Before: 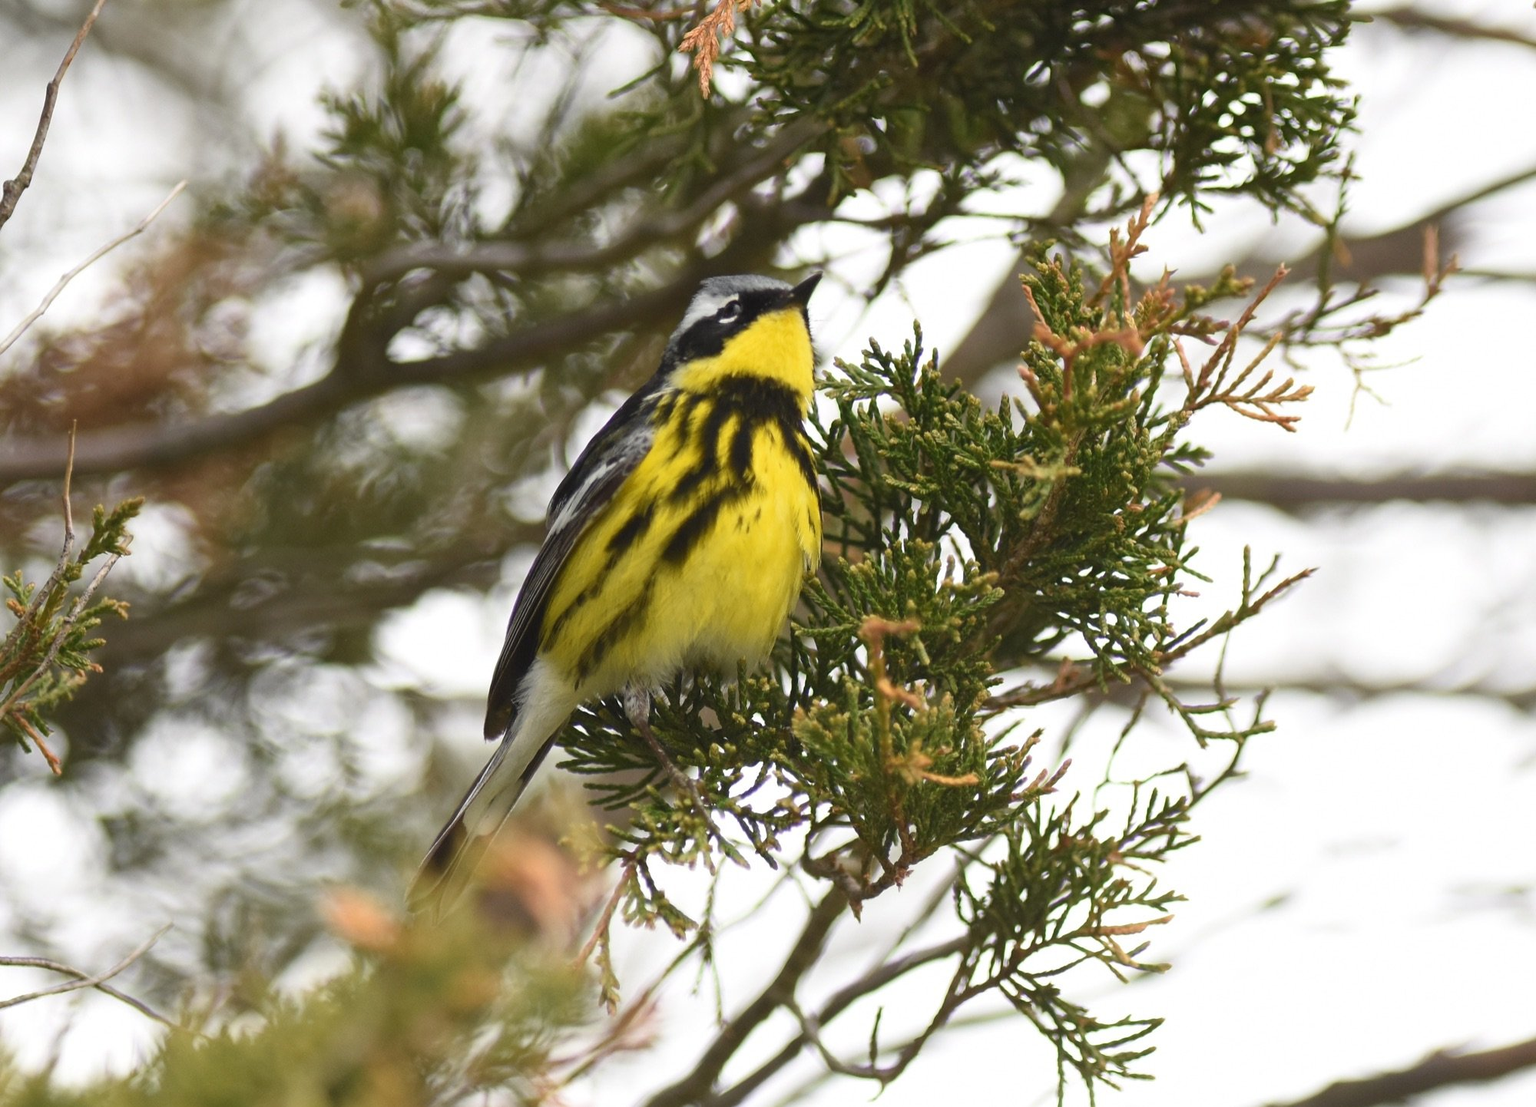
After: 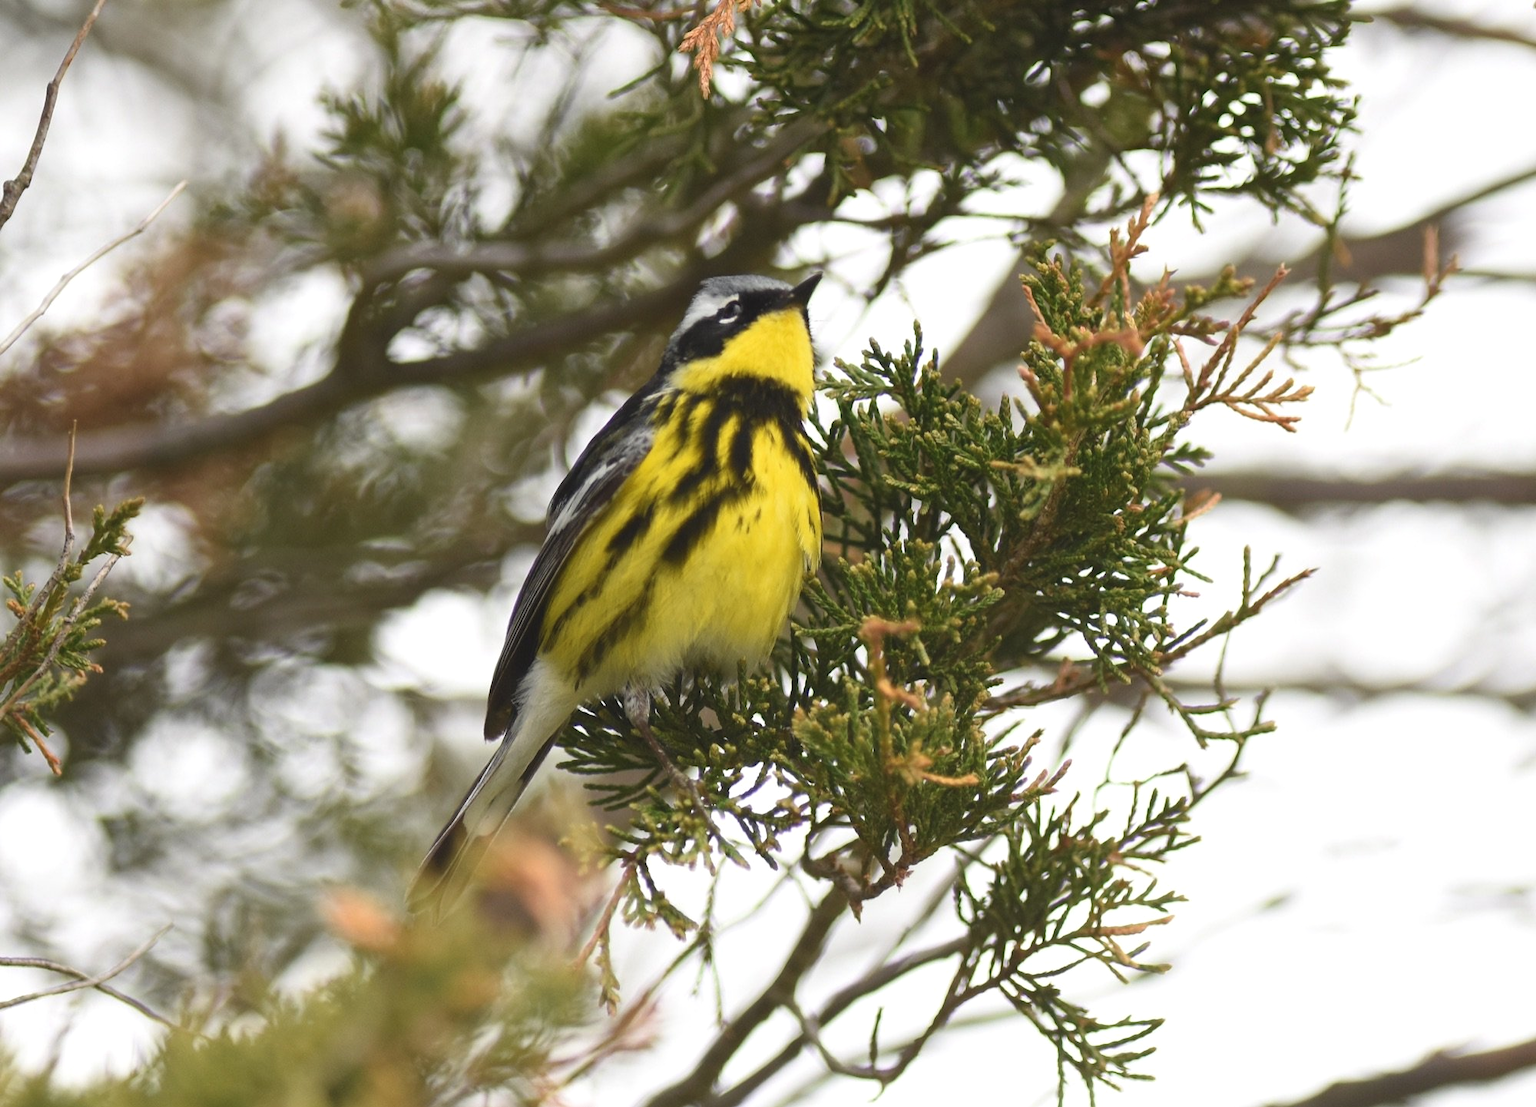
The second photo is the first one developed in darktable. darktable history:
exposure: black level correction -0.003, exposure 0.036 EV, compensate highlight preservation false
